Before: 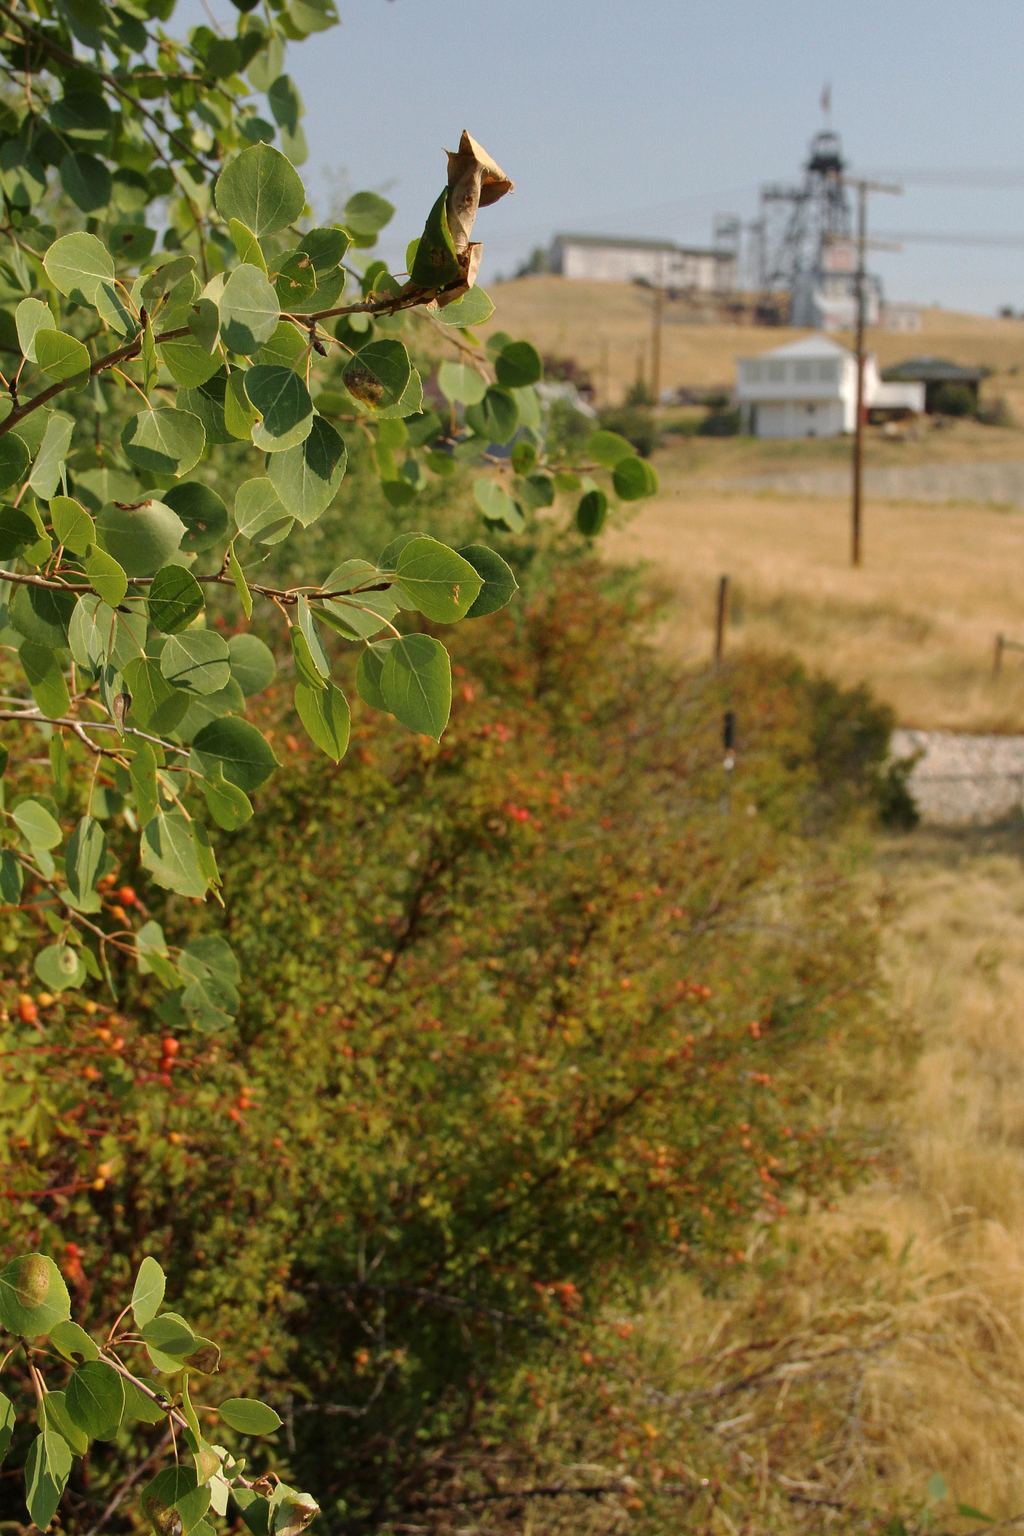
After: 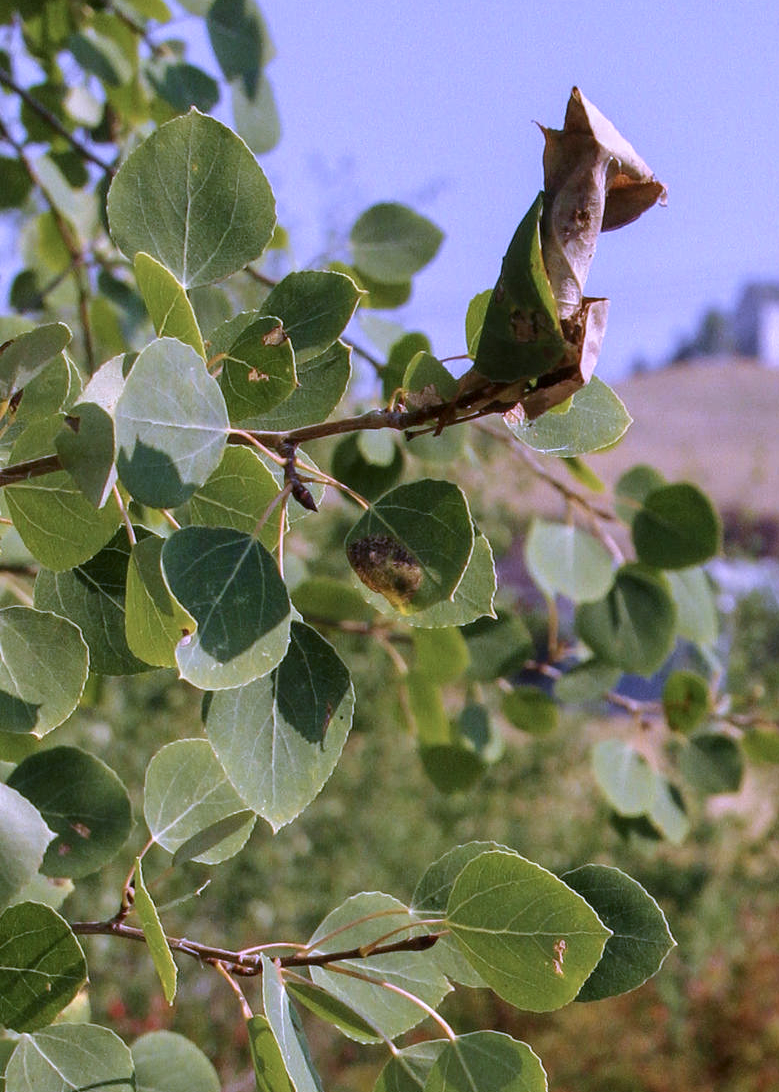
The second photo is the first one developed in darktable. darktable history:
local contrast: on, module defaults
crop: left 15.452%, top 5.459%, right 43.956%, bottom 56.62%
velvia: strength 15%
white balance: red 0.98, blue 1.61
color correction: saturation 0.85
